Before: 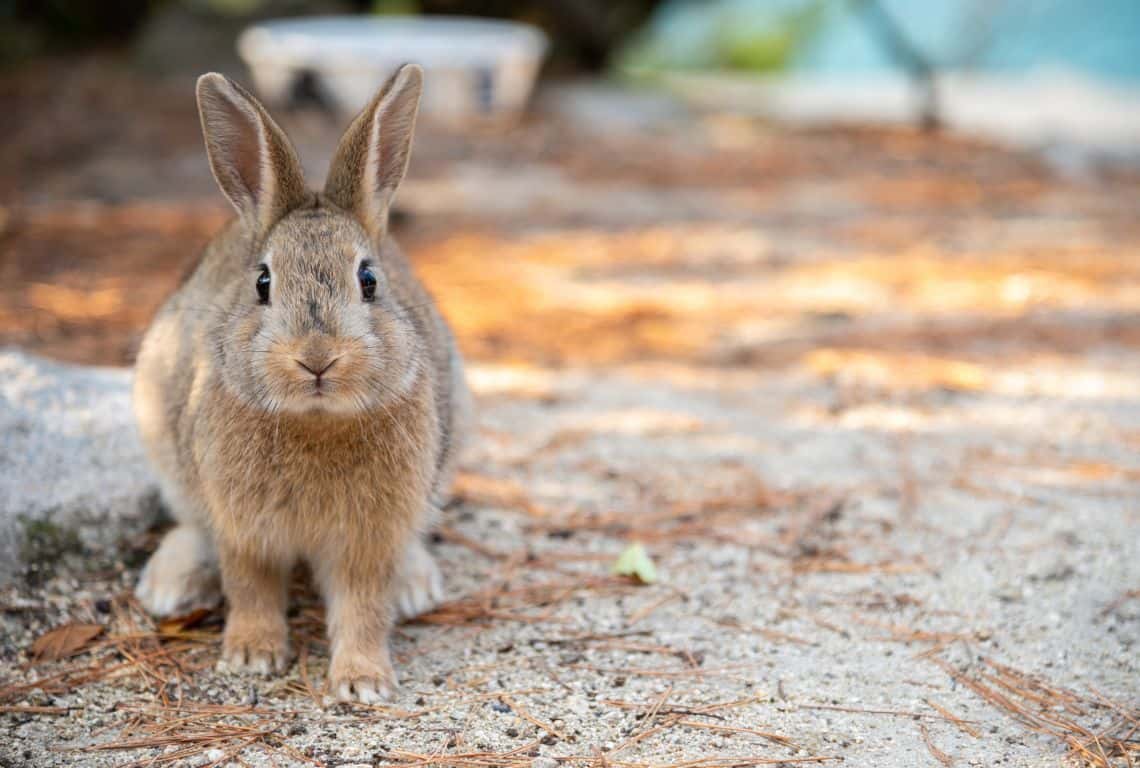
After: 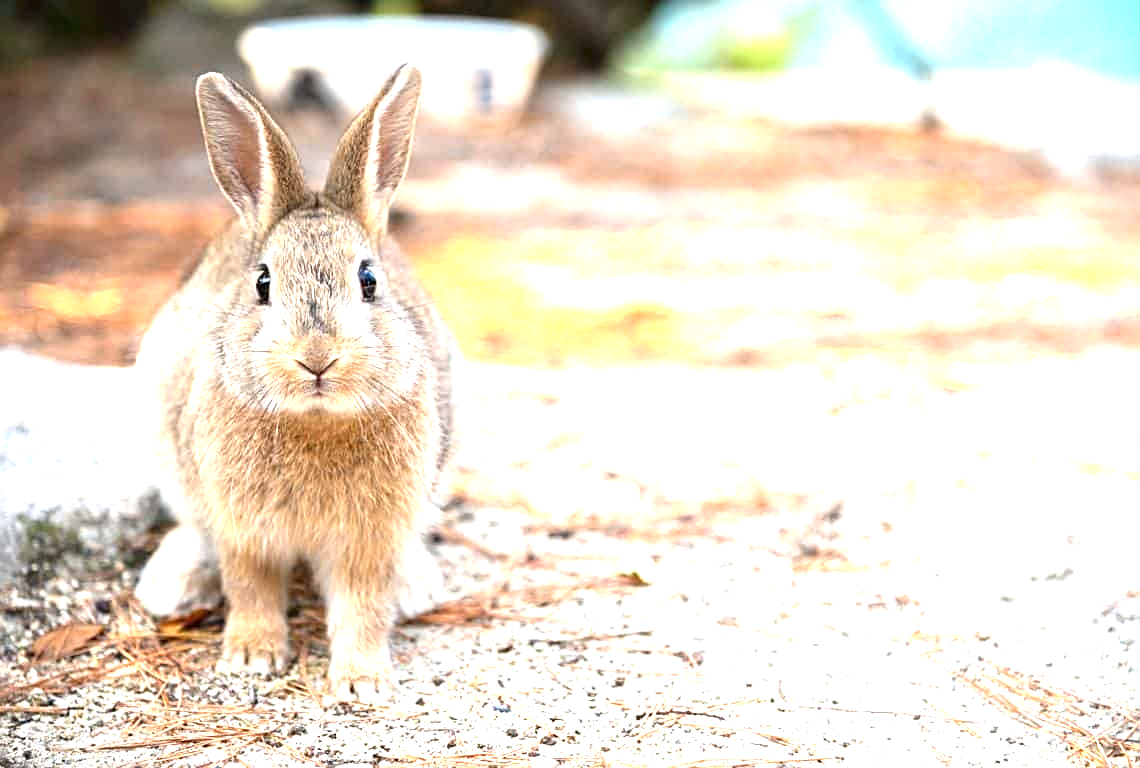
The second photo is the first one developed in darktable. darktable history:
exposure: black level correction 0, exposure 1.485 EV, compensate exposure bias true, compensate highlight preservation false
sharpen: on, module defaults
